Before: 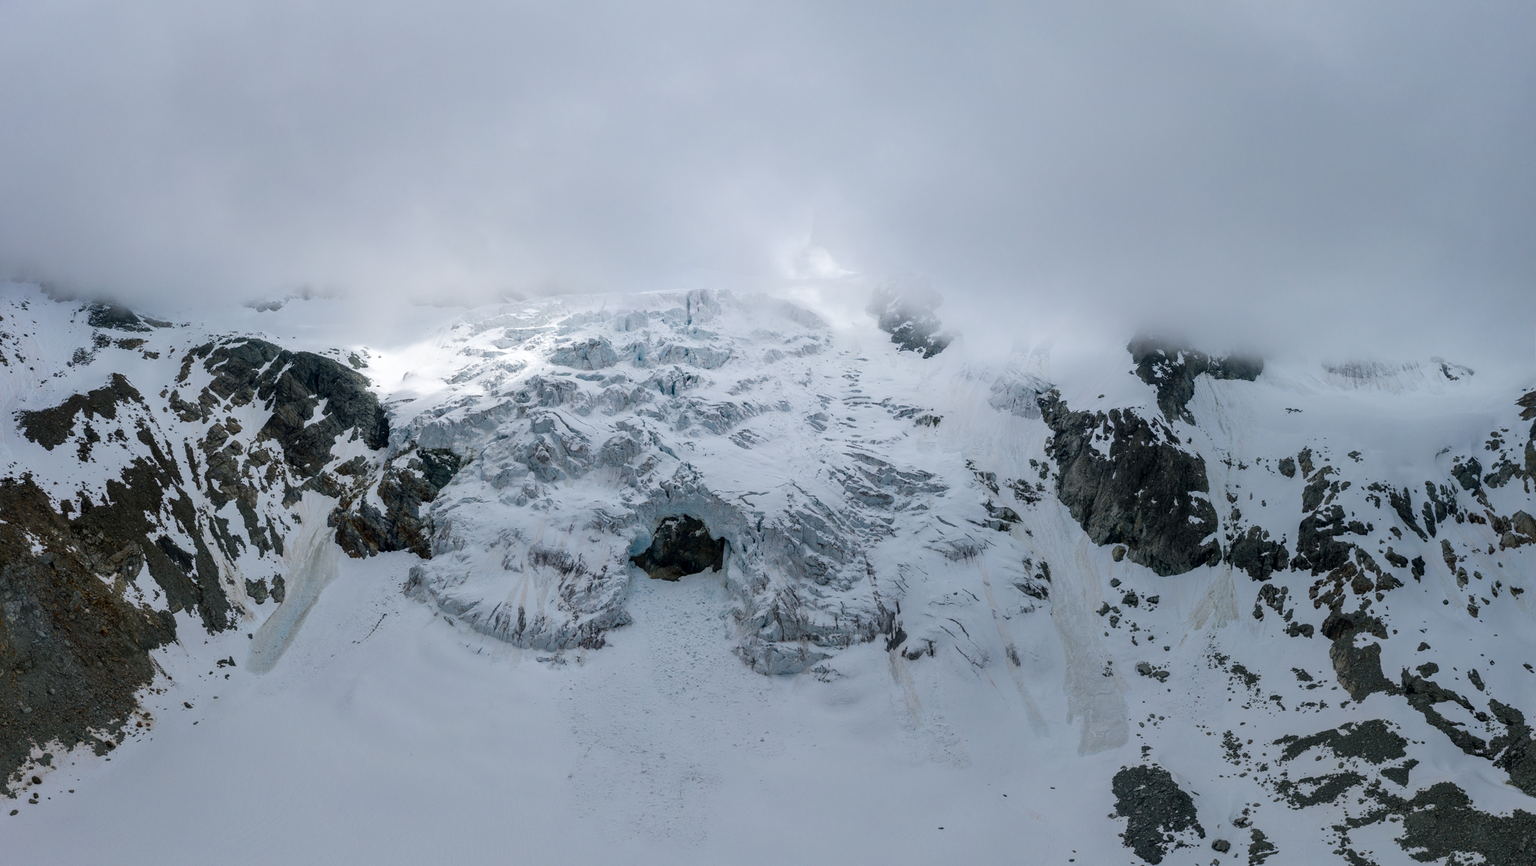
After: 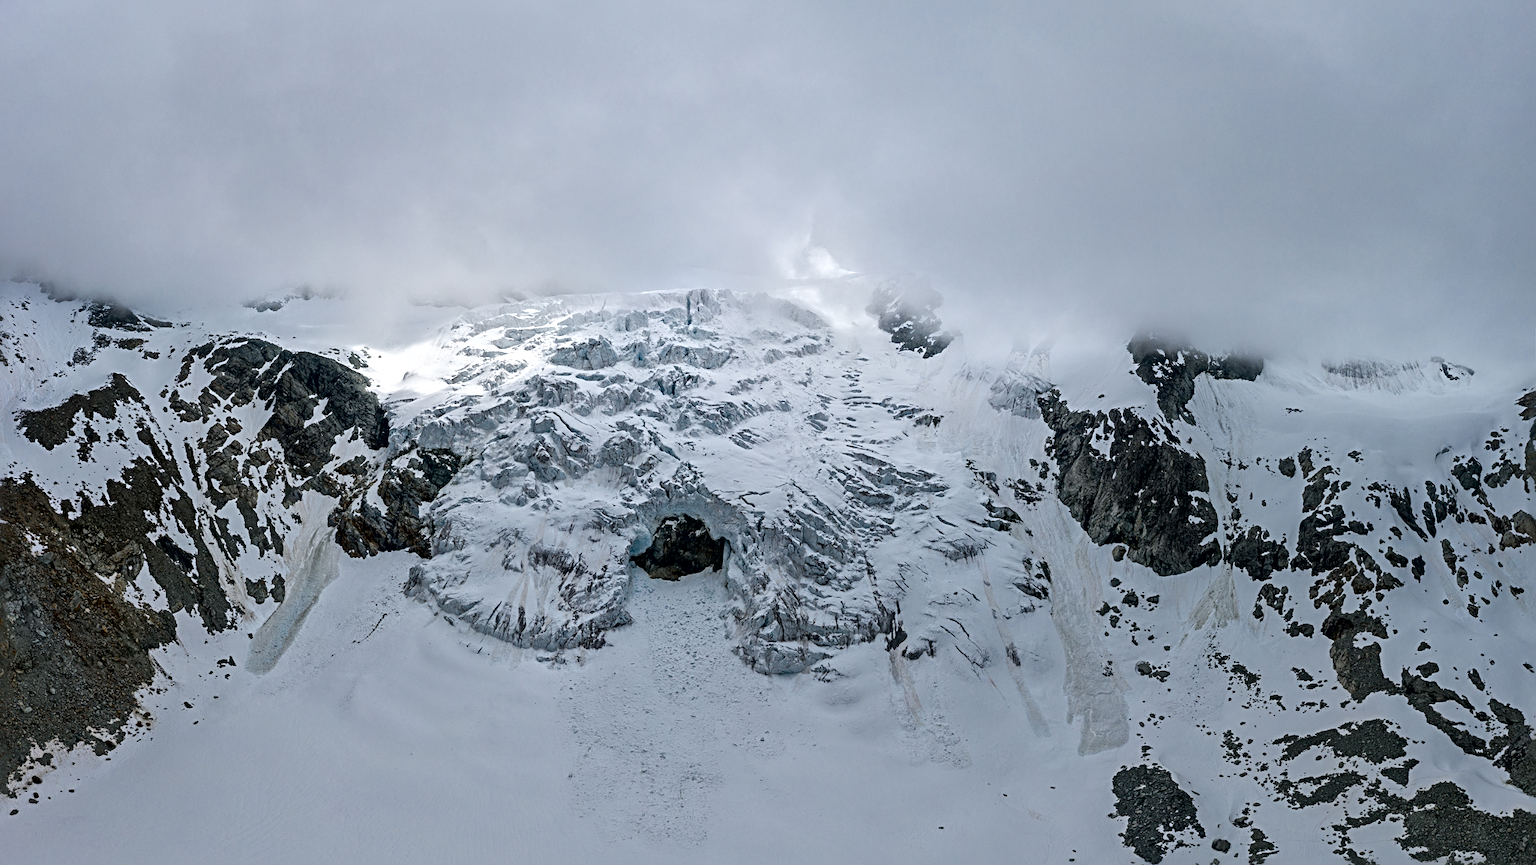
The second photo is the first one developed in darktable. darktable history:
tone equalizer: on, module defaults
sharpen: radius 4
local contrast: mode bilateral grid, contrast 20, coarseness 19, detail 163%, midtone range 0.2
